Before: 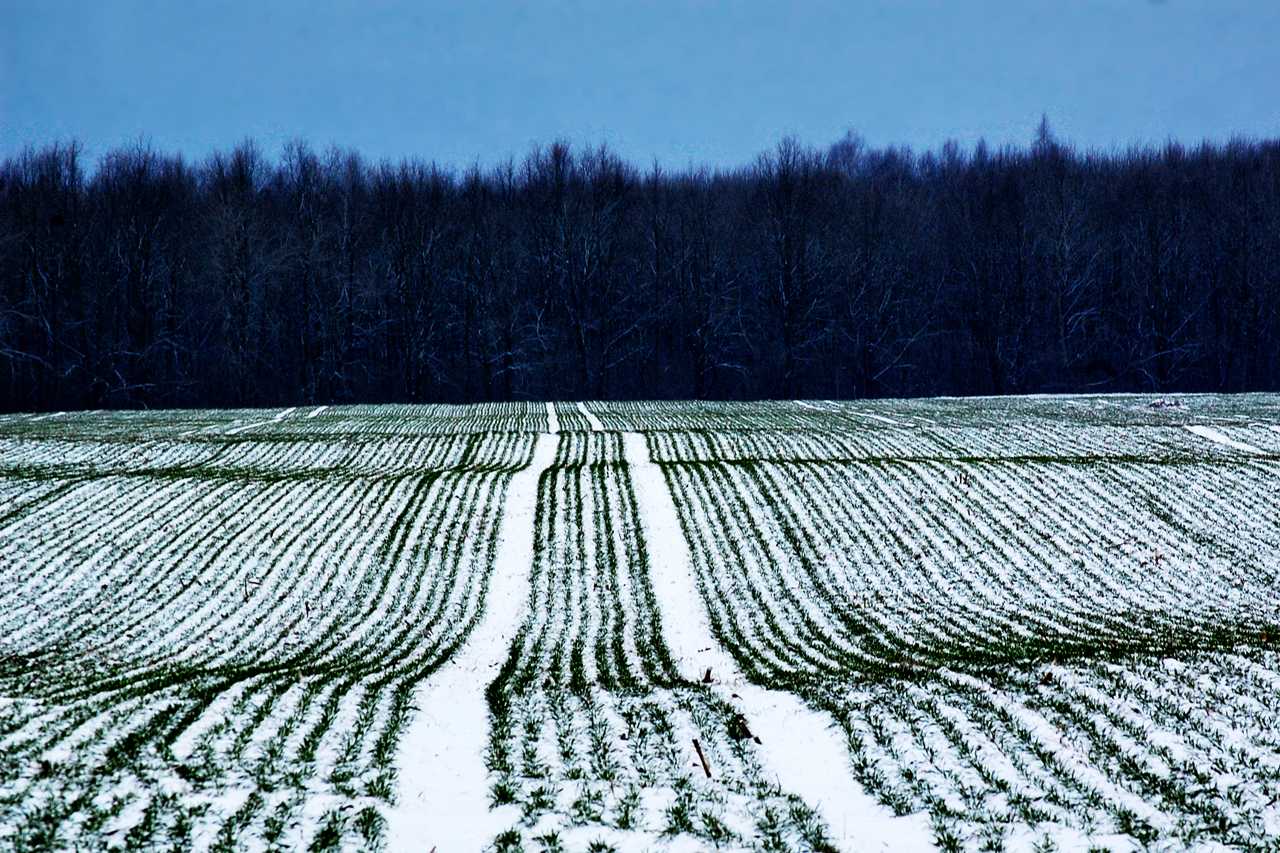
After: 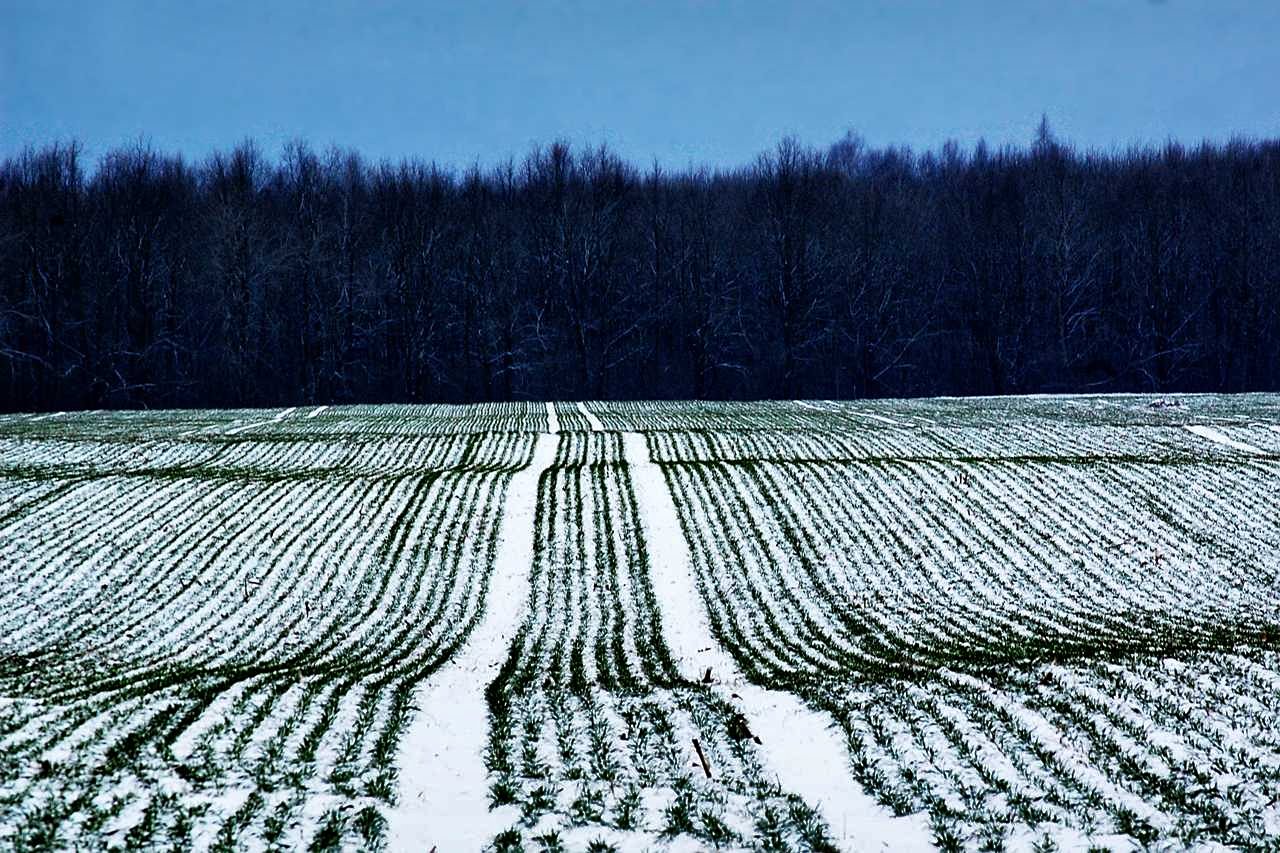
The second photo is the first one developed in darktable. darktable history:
shadows and highlights: shadows 20.91, highlights -82.73, soften with gaussian
sharpen: amount 0.2
